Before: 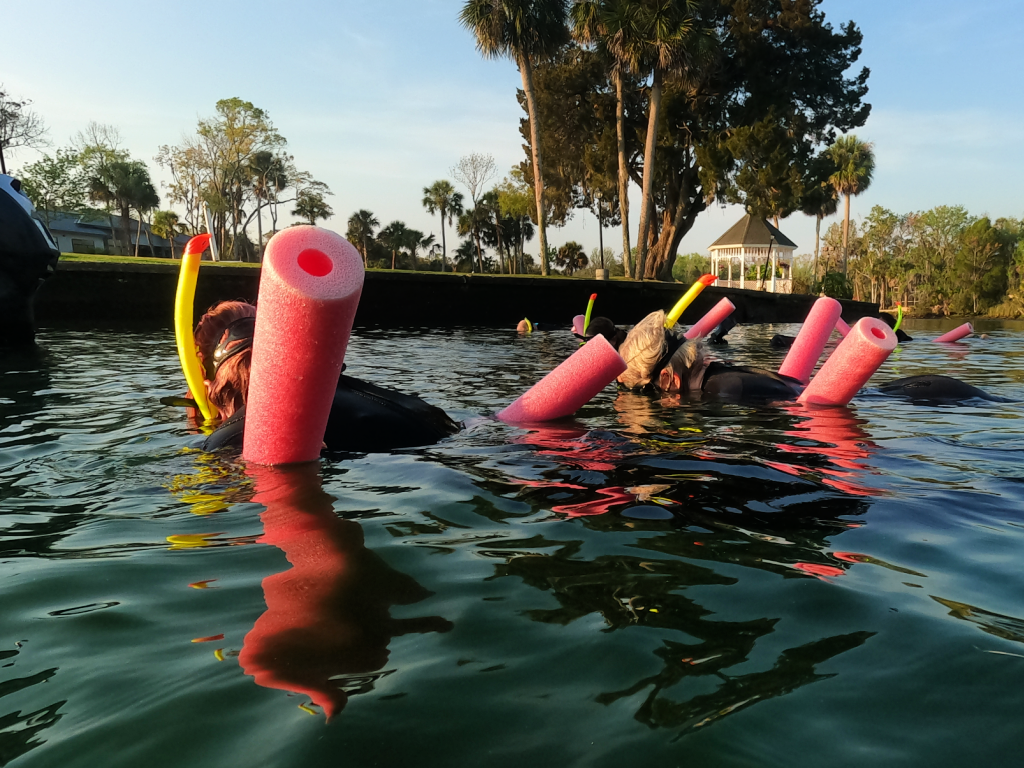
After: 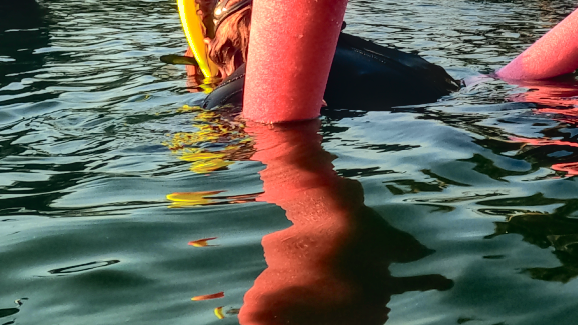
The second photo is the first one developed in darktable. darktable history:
crop: top 44.533%, right 43.515%, bottom 13.131%
tone curve: curves: ch0 [(0, 0.023) (0.087, 0.065) (0.184, 0.168) (0.45, 0.54) (0.57, 0.683) (0.722, 0.825) (0.877, 0.948) (1, 1)]; ch1 [(0, 0) (0.388, 0.369) (0.44, 0.44) (0.489, 0.481) (0.534, 0.561) (0.657, 0.659) (1, 1)]; ch2 [(0, 0) (0.353, 0.317) (0.408, 0.427) (0.472, 0.46) (0.5, 0.496) (0.537, 0.534) (0.576, 0.592) (0.625, 0.631) (1, 1)], color space Lab, independent channels, preserve colors none
exposure: exposure 0.2 EV, compensate exposure bias true, compensate highlight preservation false
tone equalizer: on, module defaults
local contrast: on, module defaults
shadows and highlights: on, module defaults
color correction: highlights b* 0.044
